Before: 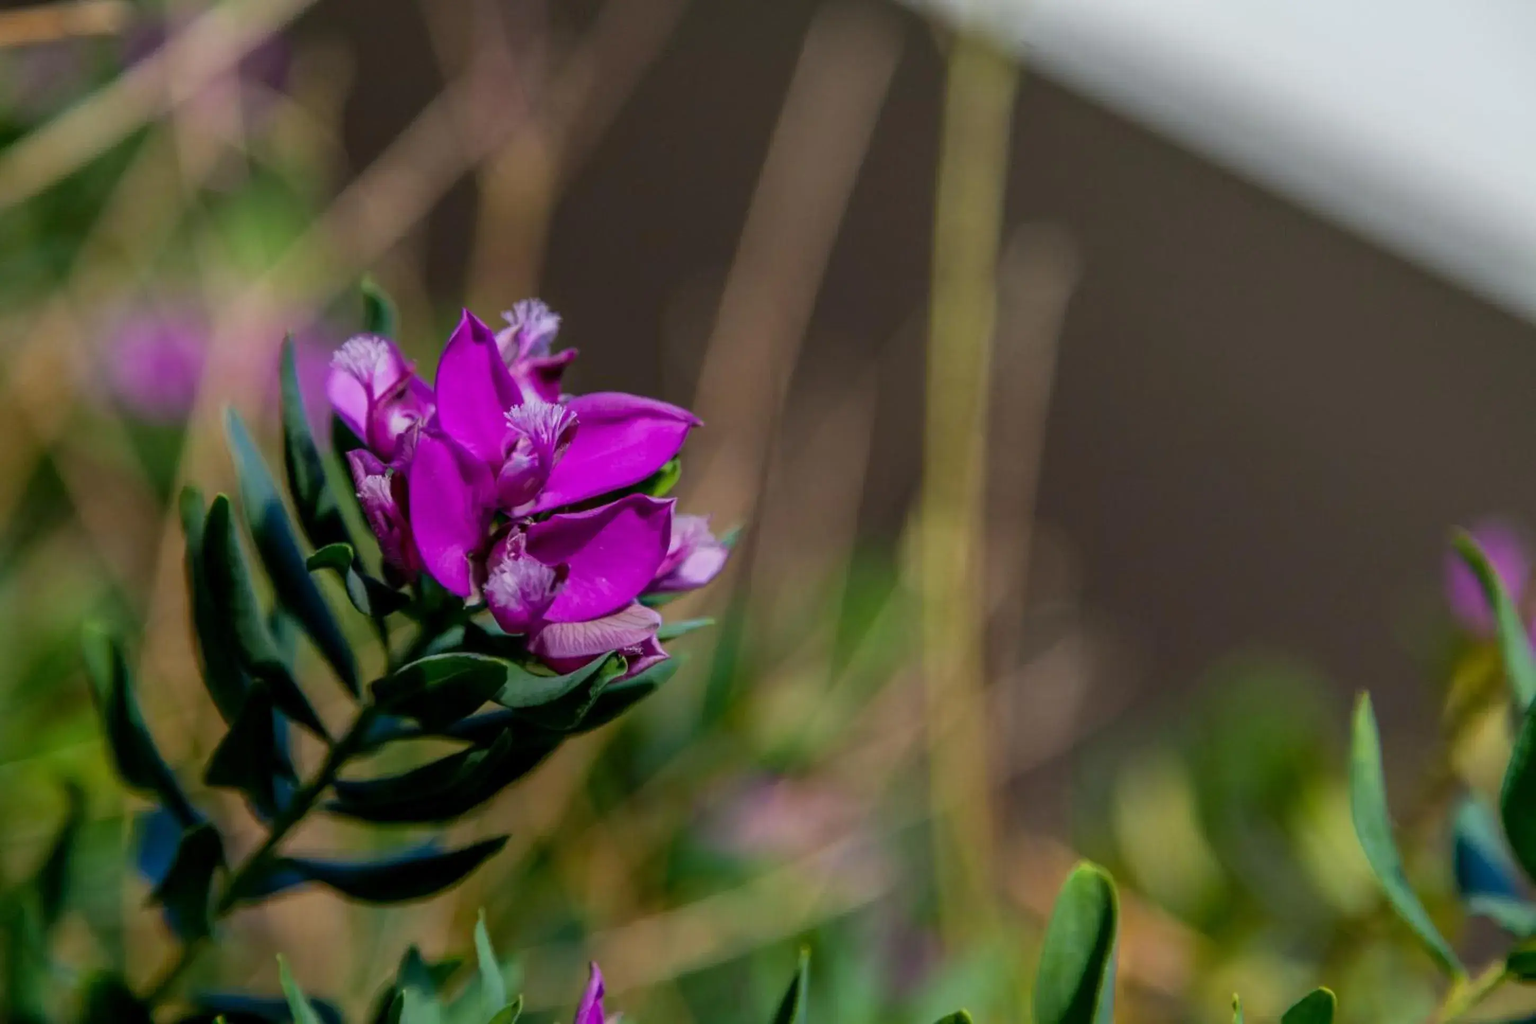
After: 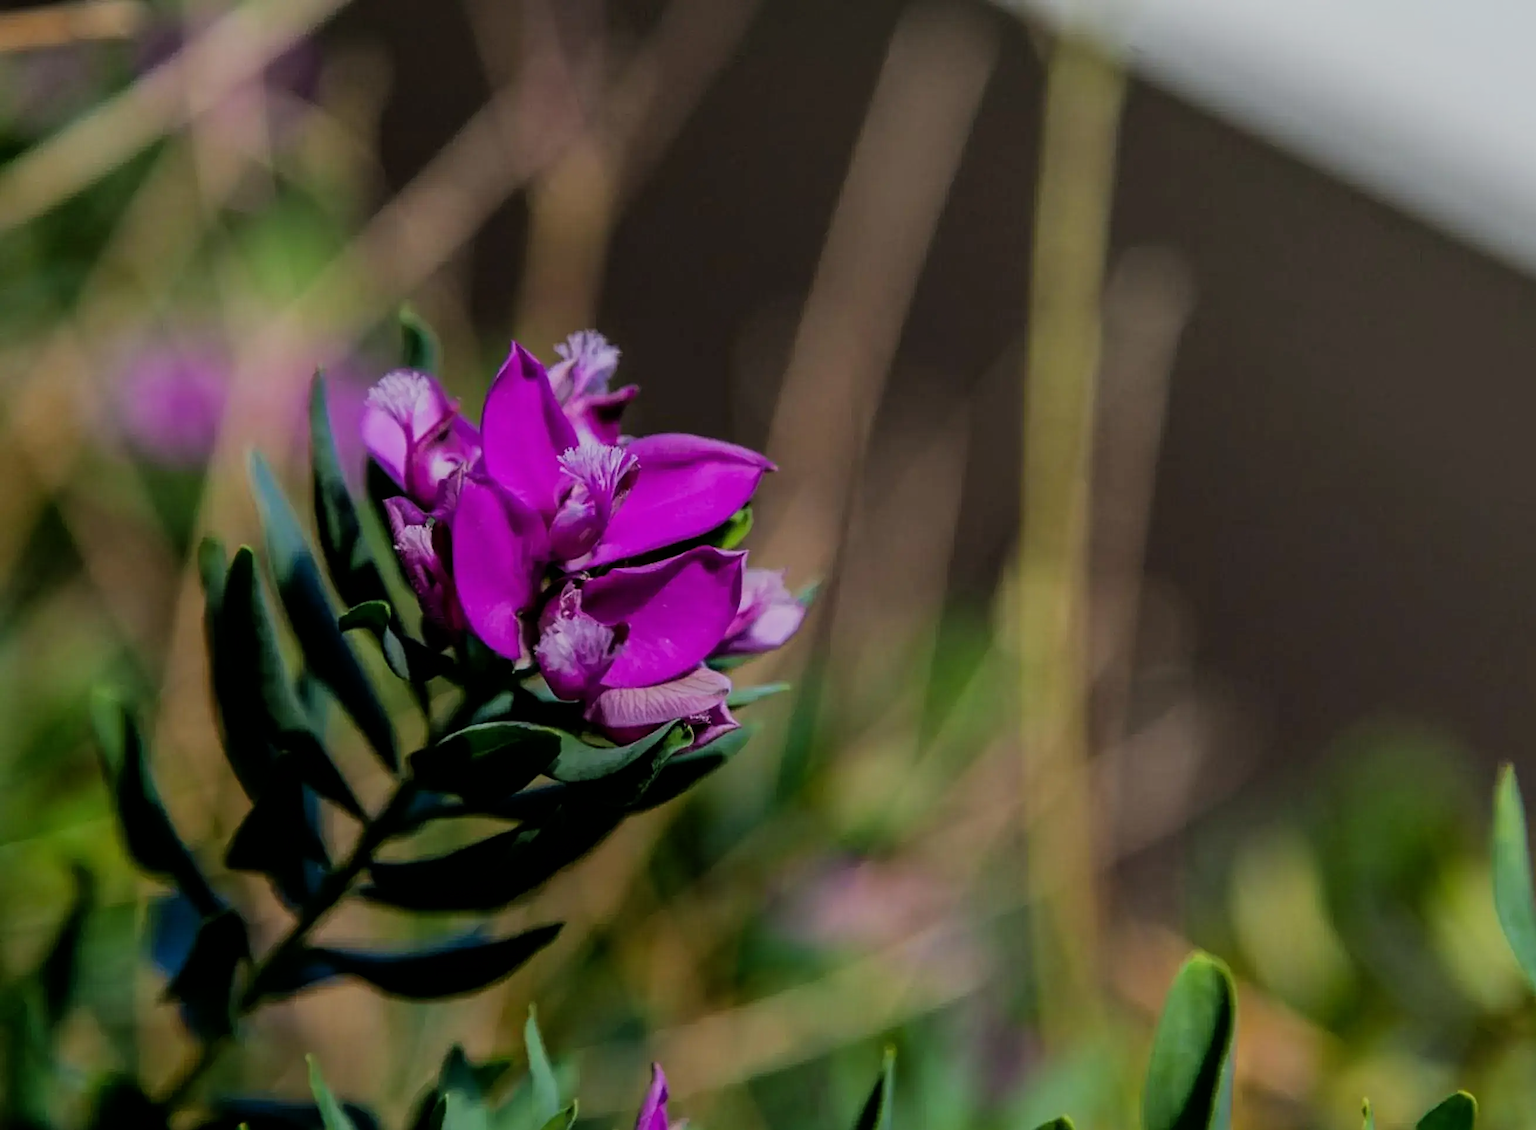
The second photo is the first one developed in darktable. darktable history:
sharpen: on, module defaults
crop: right 9.509%, bottom 0.031%
filmic rgb: black relative exposure -7.65 EV, white relative exposure 4.56 EV, hardness 3.61, contrast 1.106
